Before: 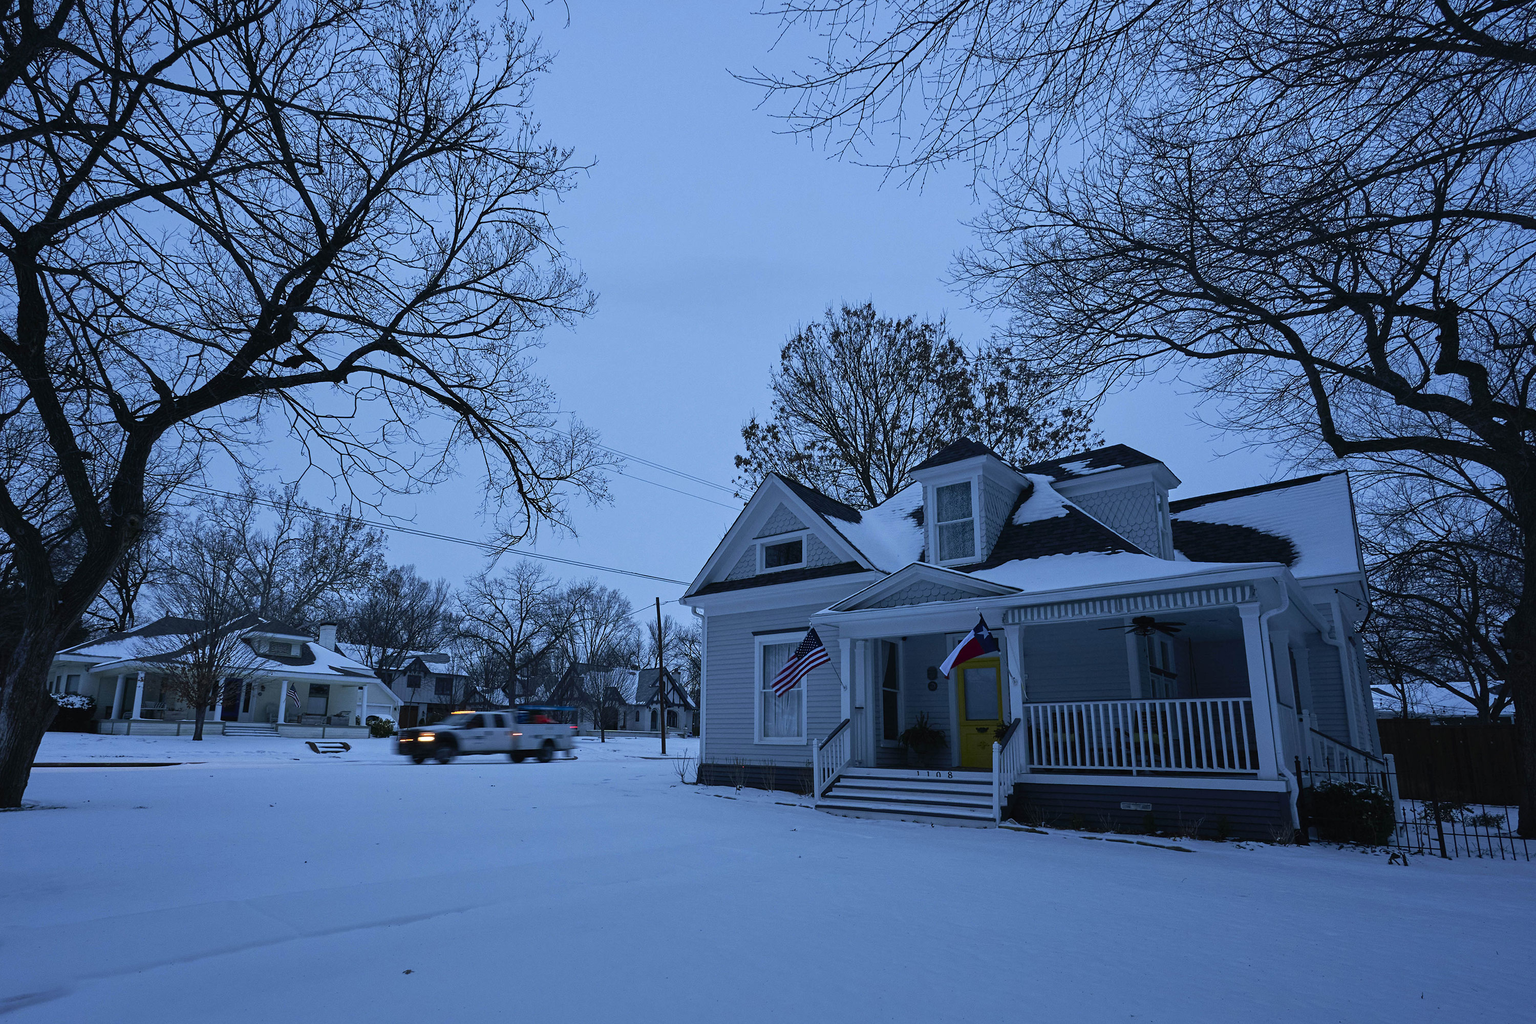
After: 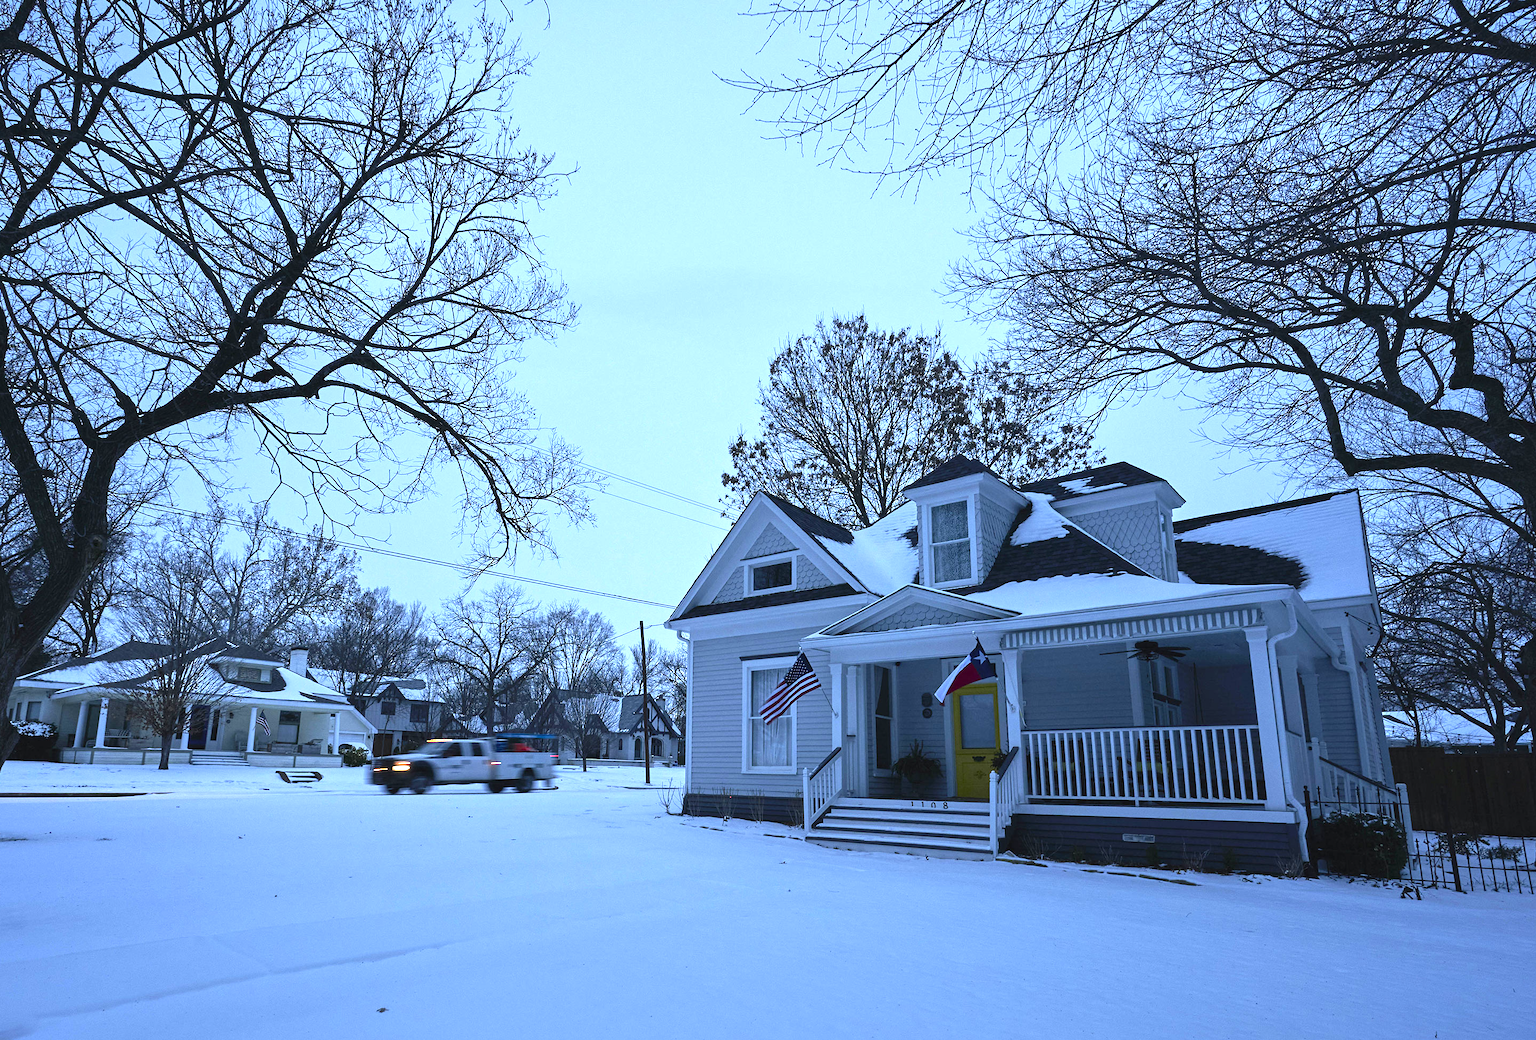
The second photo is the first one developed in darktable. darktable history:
crop and rotate: left 2.646%, right 1.089%, bottom 2.17%
exposure: black level correction 0, exposure 1.199 EV, compensate exposure bias true, compensate highlight preservation false
